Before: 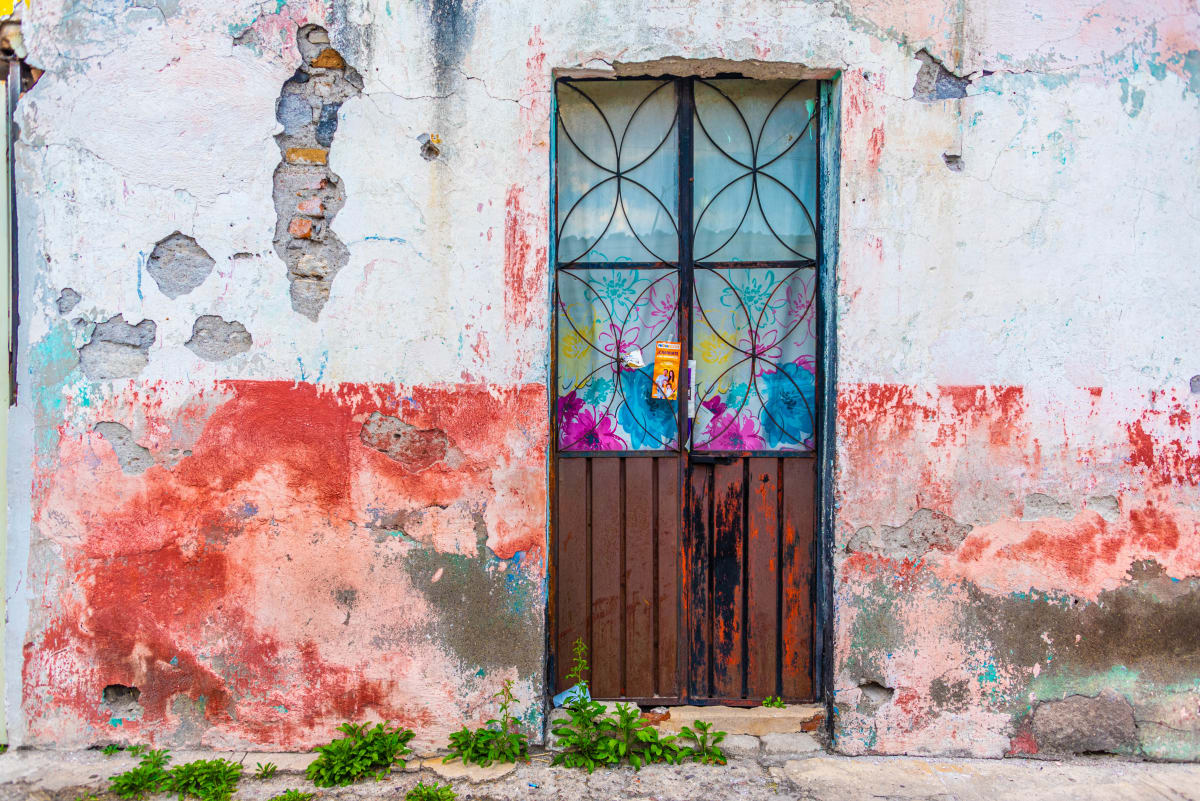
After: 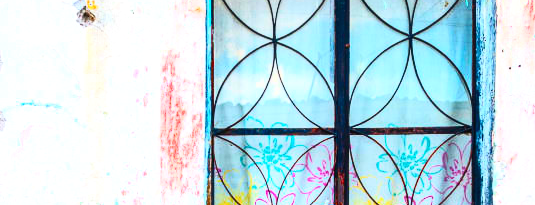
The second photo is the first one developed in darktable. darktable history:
crop: left 28.711%, top 16.798%, right 26.705%, bottom 57.552%
contrast equalizer: octaves 7, y [[0.5, 0.488, 0.462, 0.461, 0.491, 0.5], [0.5 ×6], [0.5 ×6], [0 ×6], [0 ×6]]
contrast brightness saturation: contrast 0.401, brightness 0.103, saturation 0.215
exposure: black level correction 0.001, exposure 0.499 EV, compensate highlight preservation false
